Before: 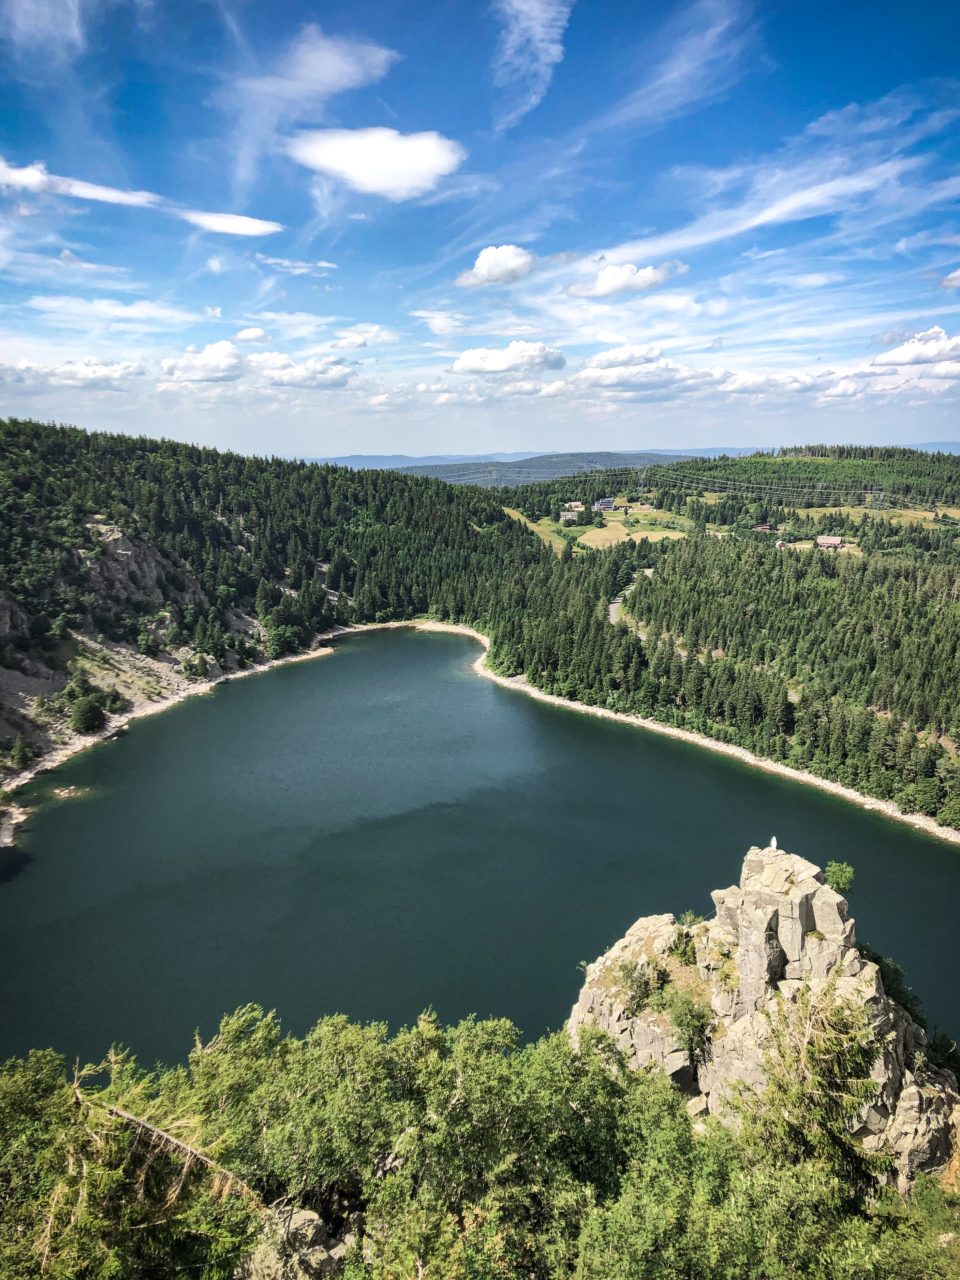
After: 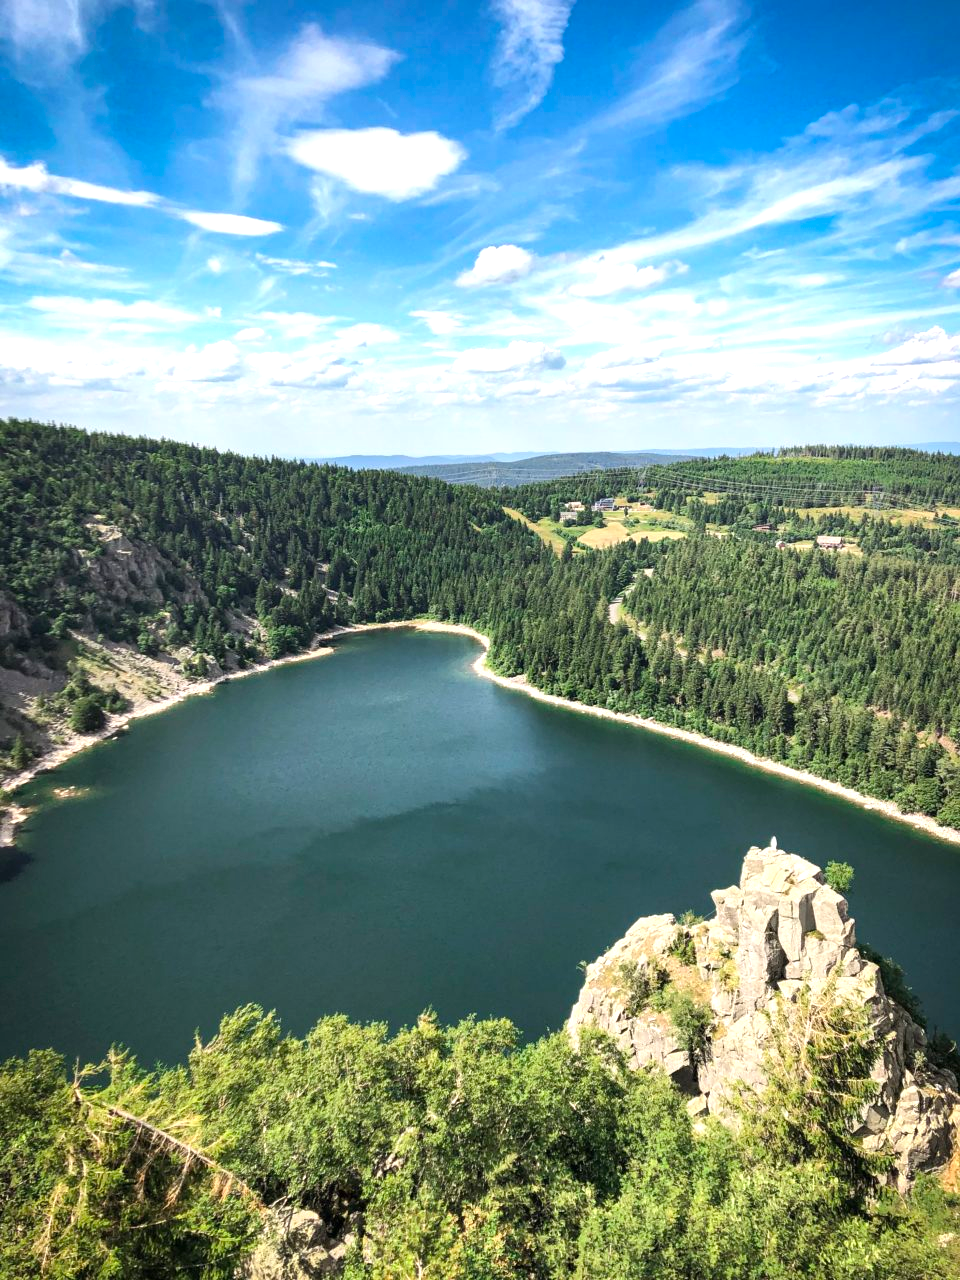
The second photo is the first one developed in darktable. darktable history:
exposure: exposure 0.496 EV, compensate highlight preservation false
